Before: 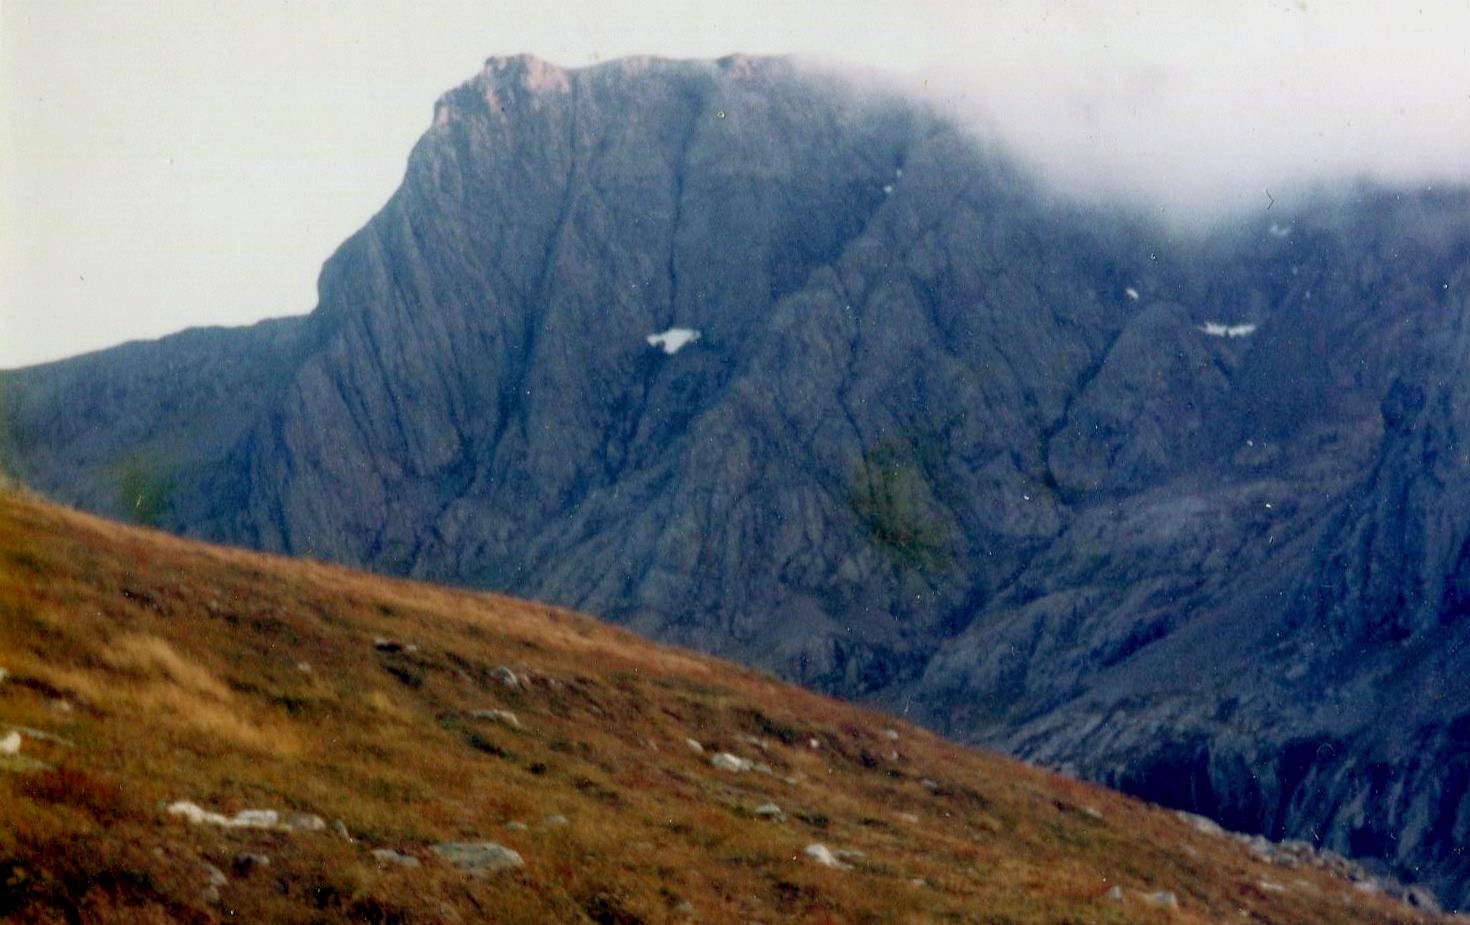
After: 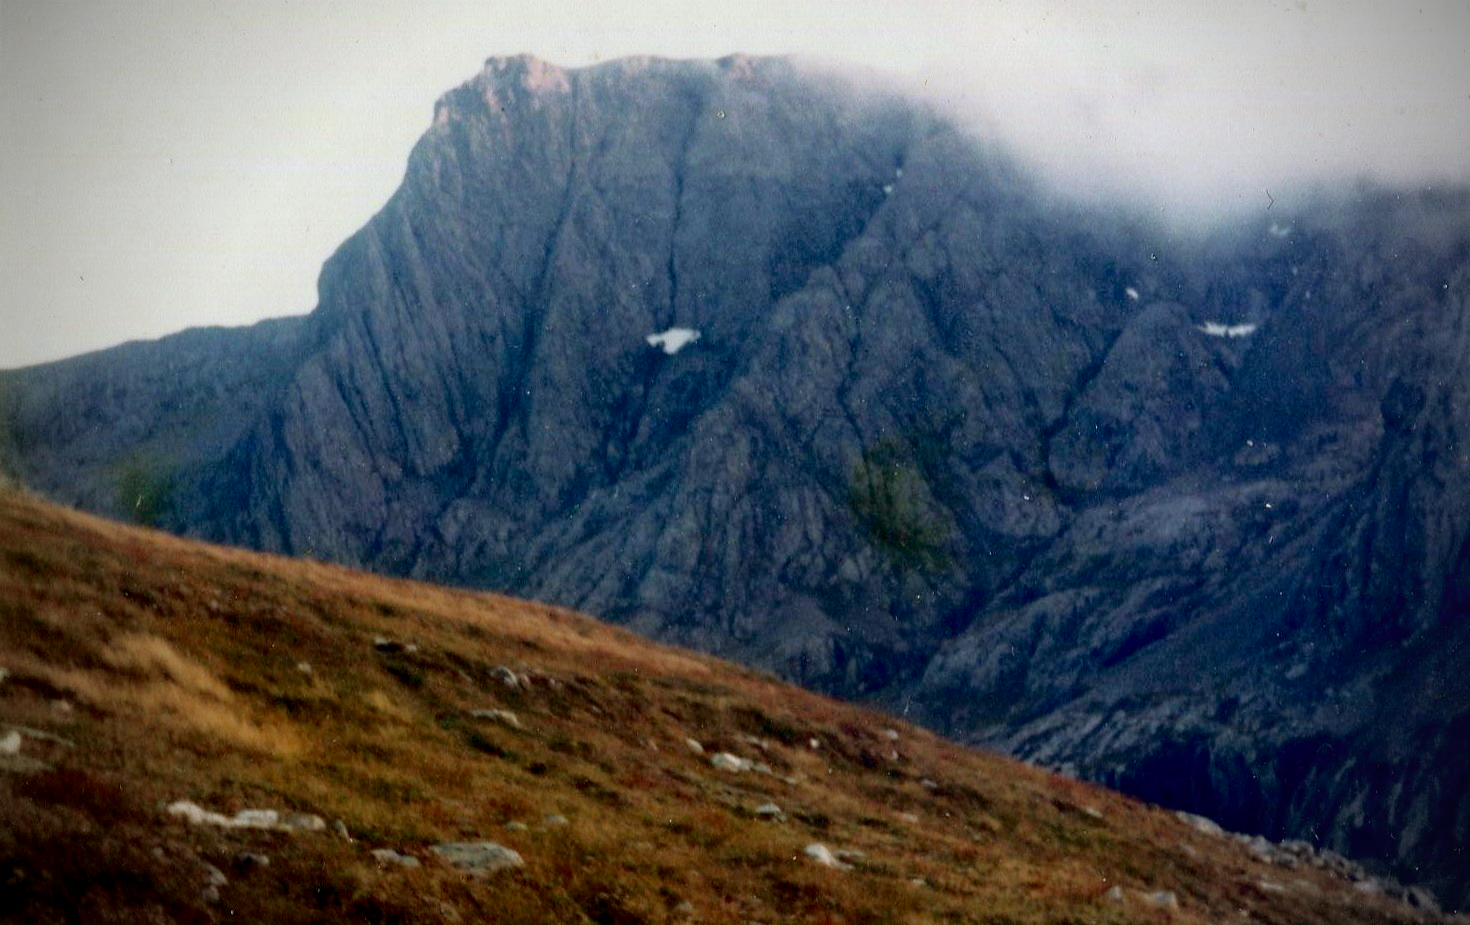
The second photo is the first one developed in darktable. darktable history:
vignetting: fall-off start 75%, brightness -0.692, width/height ratio 1.084
fill light: exposure -2 EV, width 8.6
